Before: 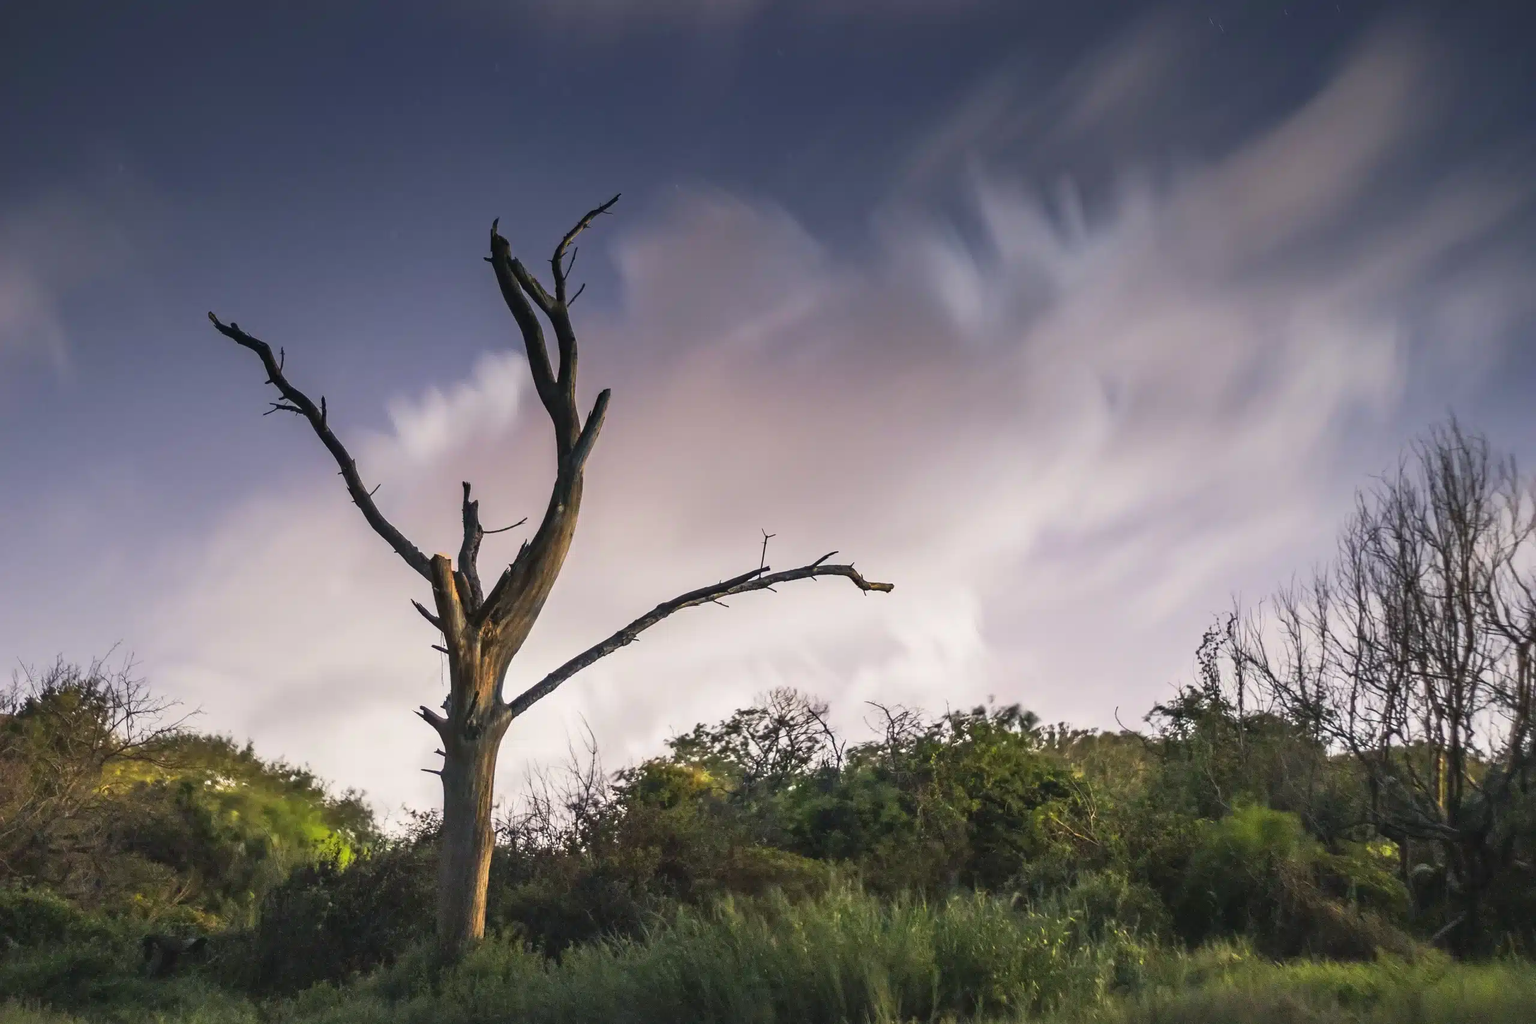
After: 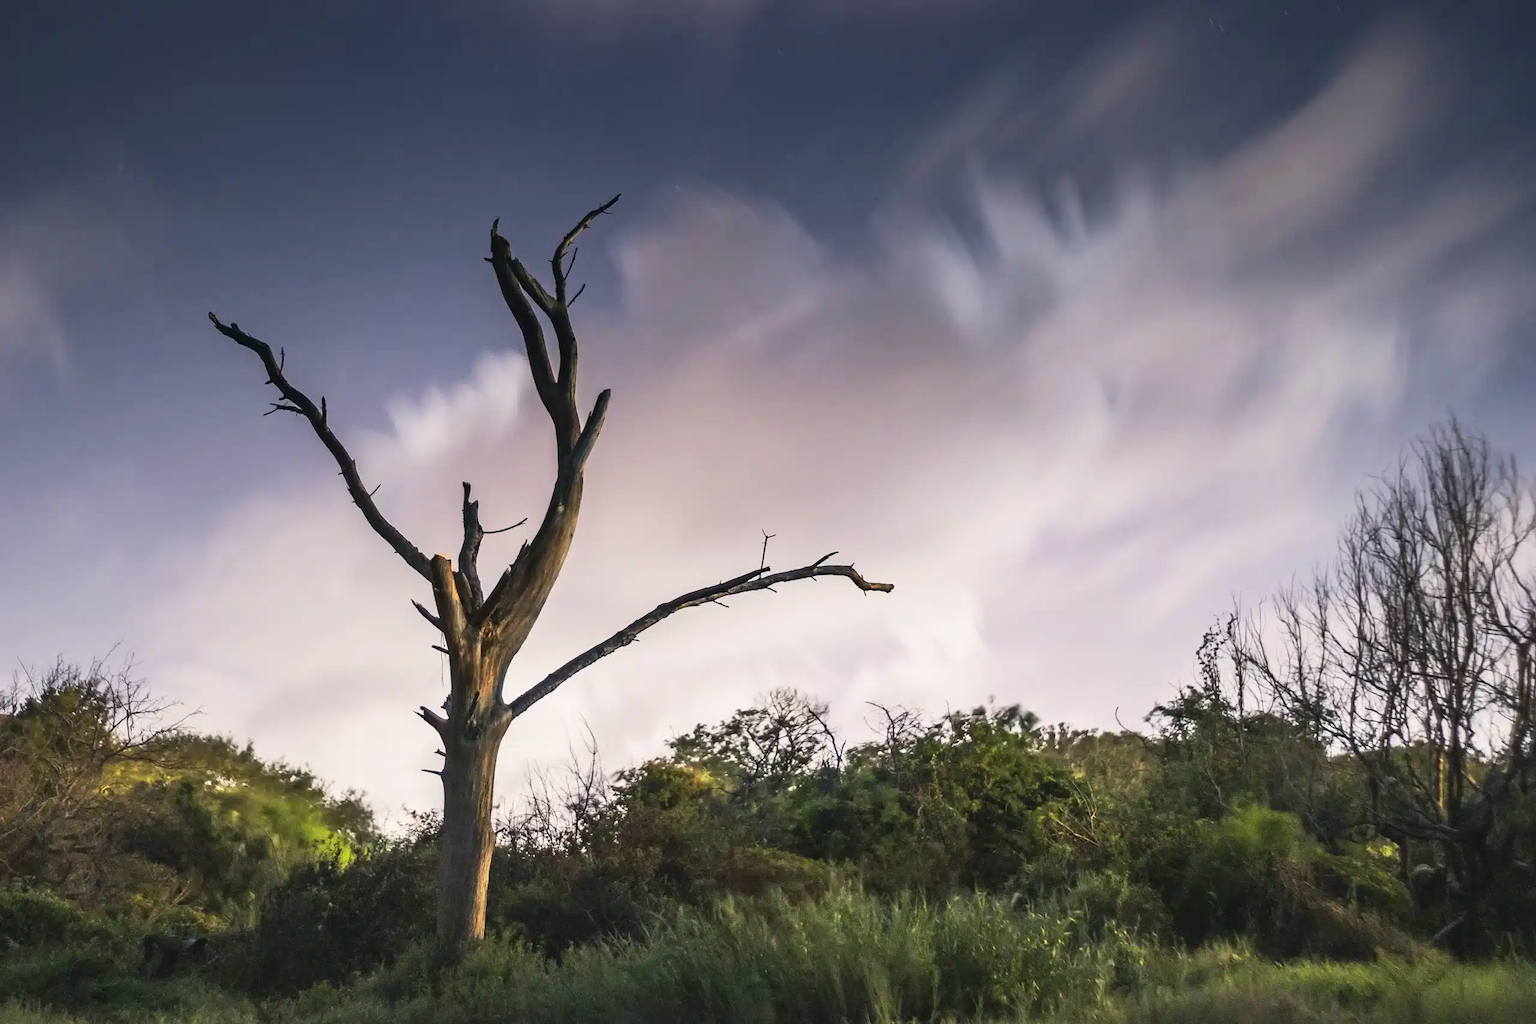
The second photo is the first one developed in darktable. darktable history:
contrast brightness saturation: contrast 0.148, brightness 0.042
